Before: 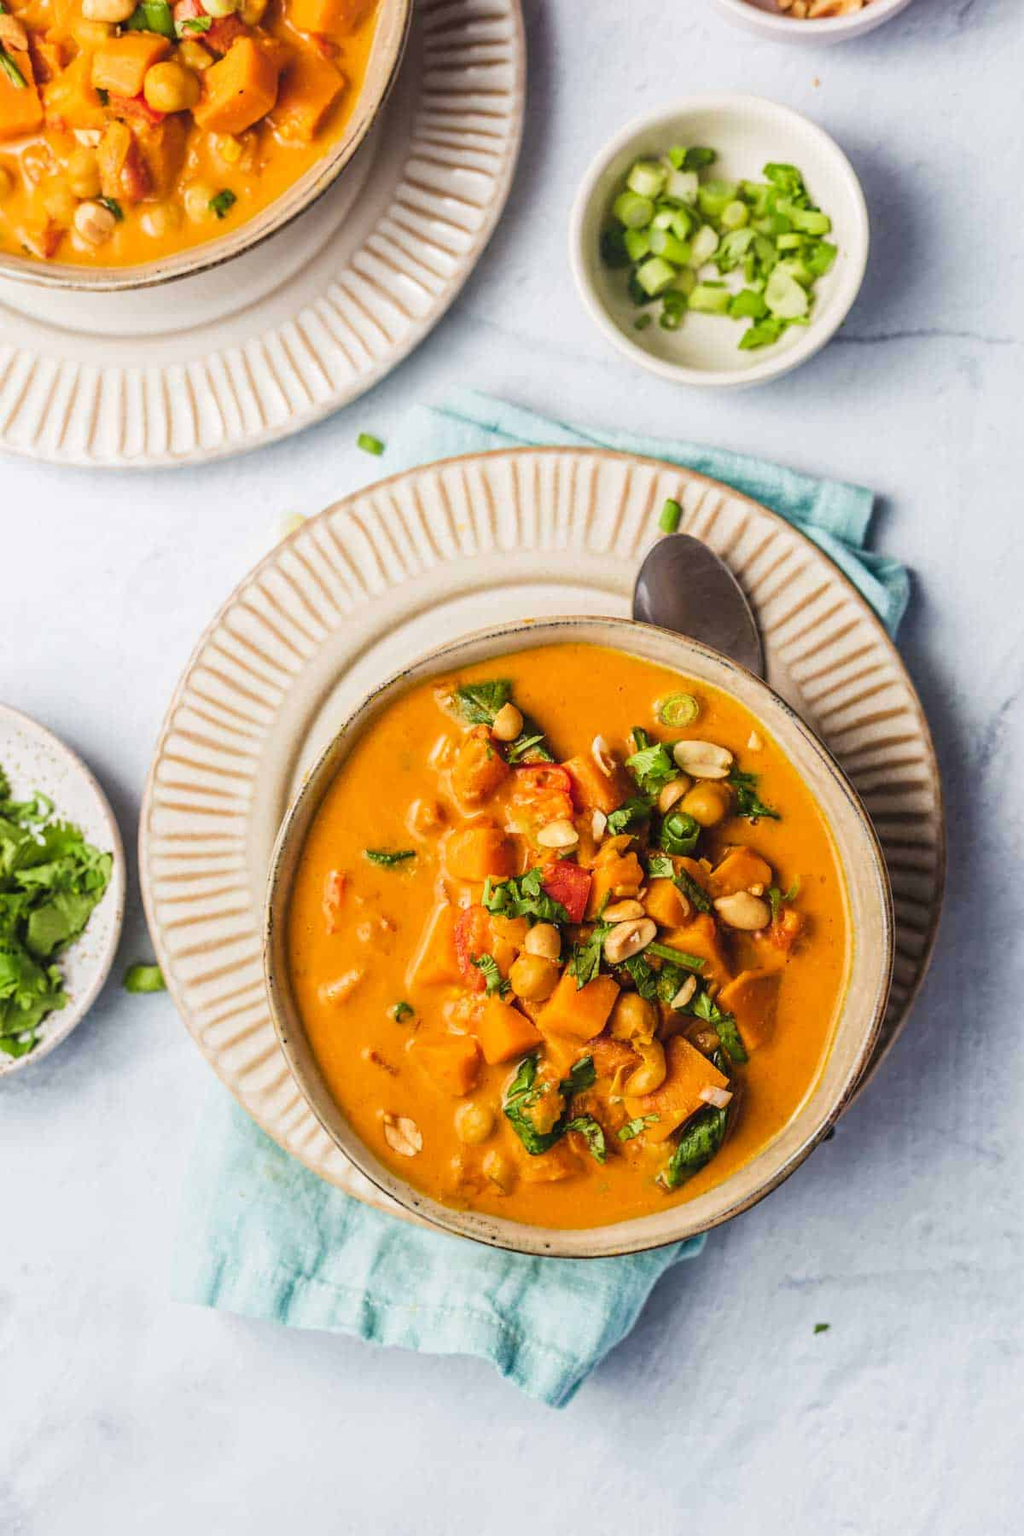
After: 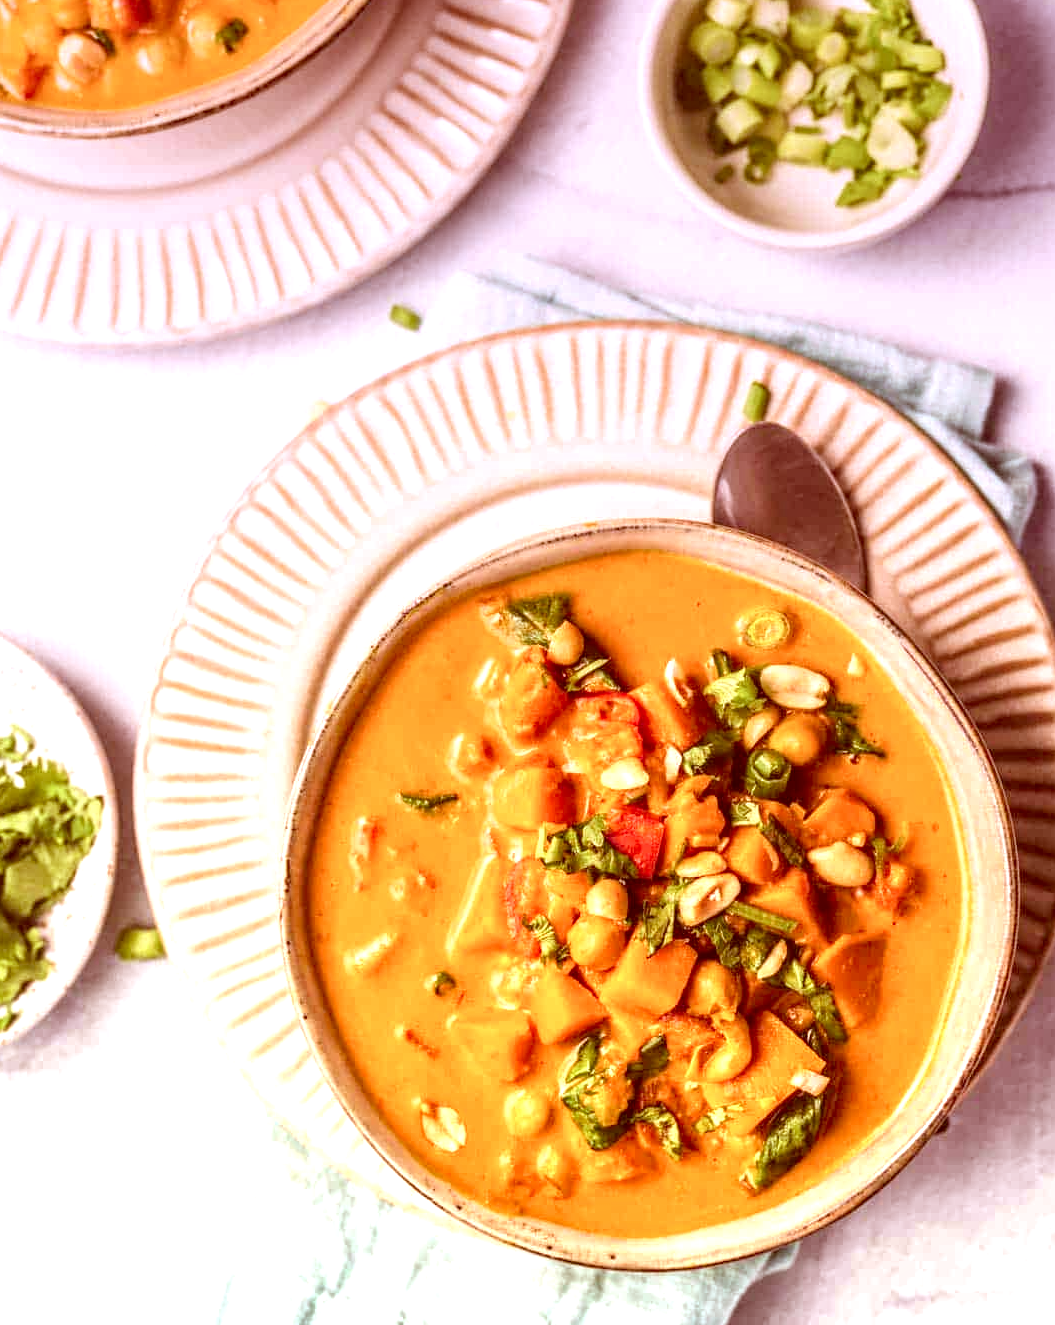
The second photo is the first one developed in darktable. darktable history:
exposure: exposure 1 EV, compensate highlight preservation false
crop and rotate: left 2.425%, top 11.305%, right 9.6%, bottom 15.08%
graduated density: hue 238.83°, saturation 50%
local contrast: on, module defaults
color correction: highlights a* 9.03, highlights b* 8.71, shadows a* 40, shadows b* 40, saturation 0.8
